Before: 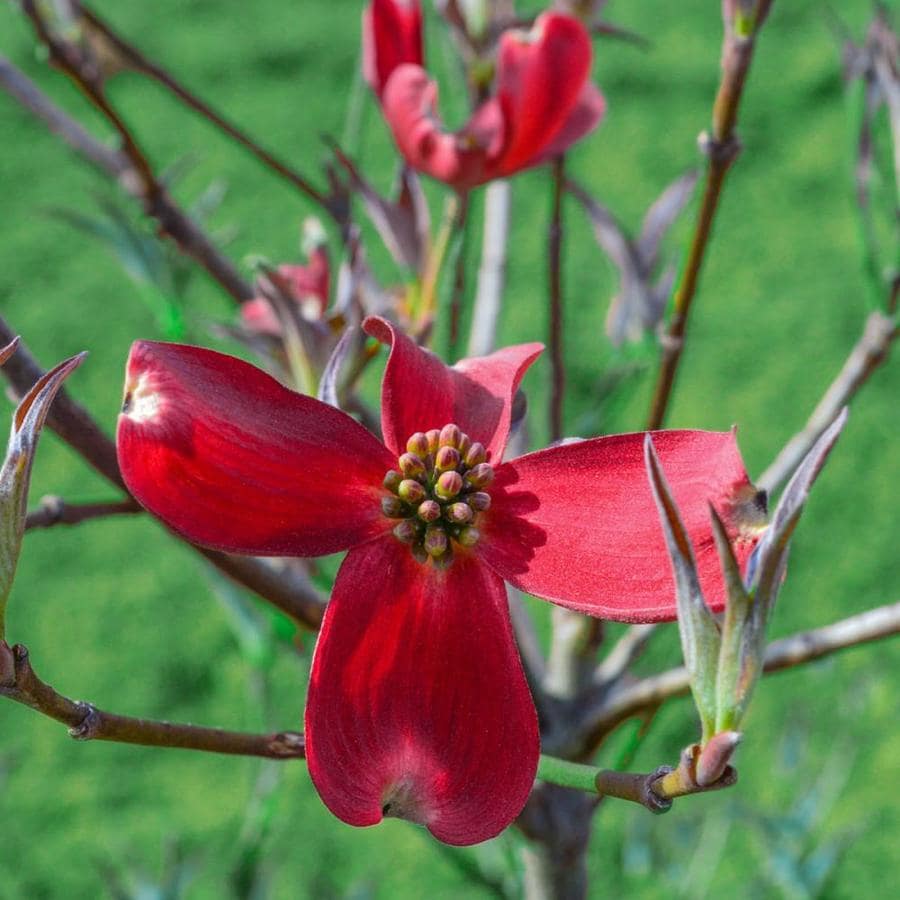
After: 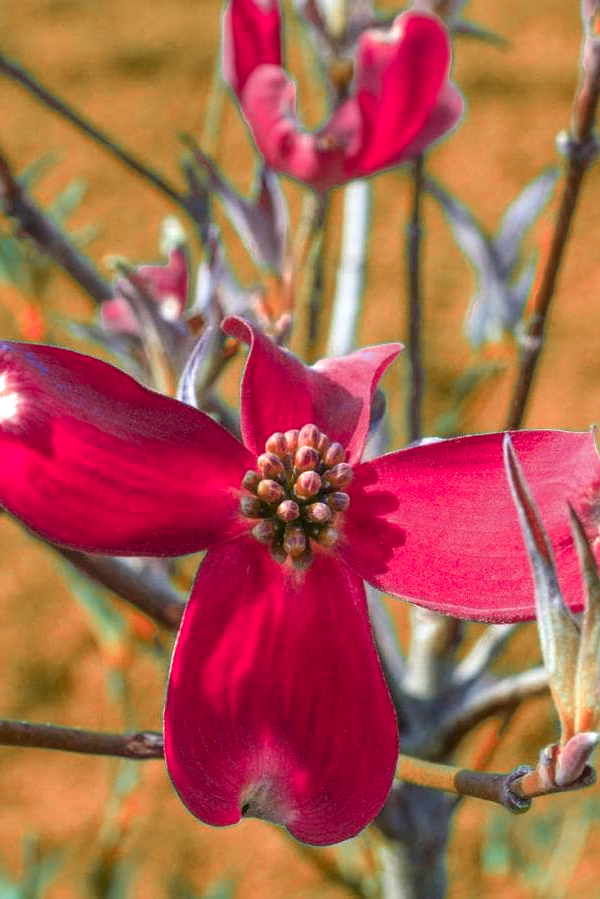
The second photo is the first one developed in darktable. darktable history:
crop and rotate: left 15.754%, right 17.579%
color zones: curves: ch0 [(0.006, 0.385) (0.143, 0.563) (0.243, 0.321) (0.352, 0.464) (0.516, 0.456) (0.625, 0.5) (0.75, 0.5) (0.875, 0.5)]; ch1 [(0, 0.5) (0.134, 0.504) (0.246, 0.463) (0.421, 0.515) (0.5, 0.56) (0.625, 0.5) (0.75, 0.5) (0.875, 0.5)]; ch2 [(0, 0.5) (0.131, 0.426) (0.307, 0.289) (0.38, 0.188) (0.513, 0.216) (0.625, 0.548) (0.75, 0.468) (0.838, 0.396) (0.971, 0.311)]
exposure: black level correction 0, exposure 0.5 EV, compensate highlight preservation false
